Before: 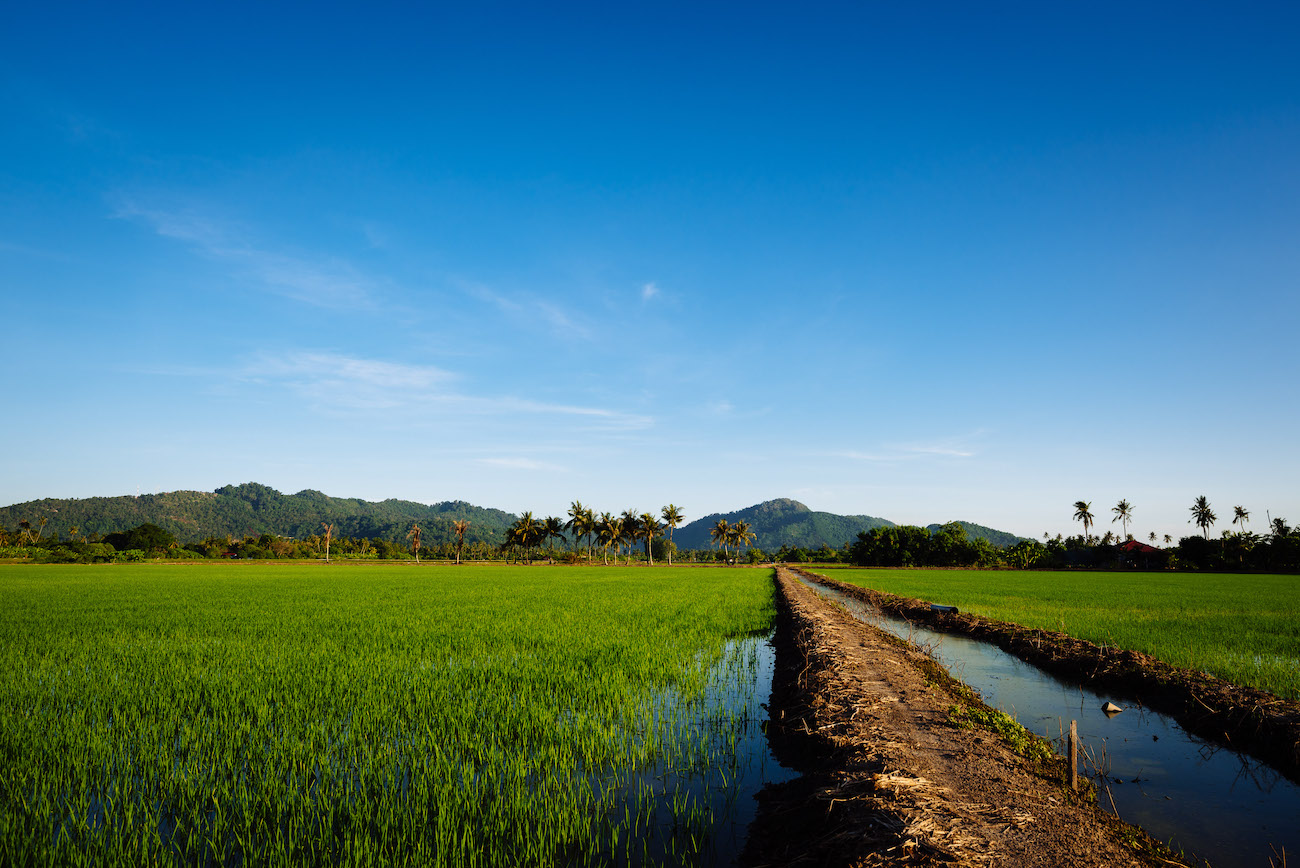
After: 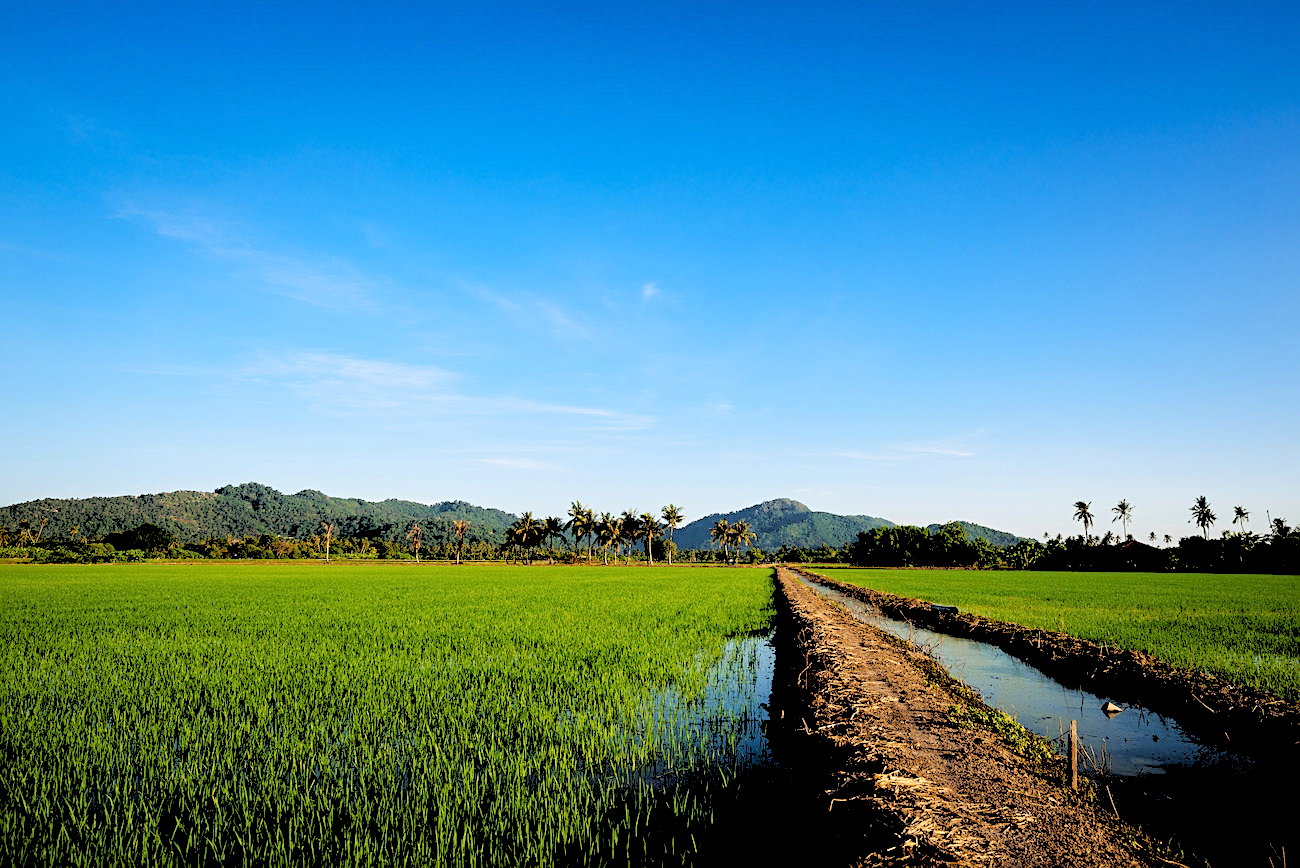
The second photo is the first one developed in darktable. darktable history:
rgb levels: levels [[0.027, 0.429, 0.996], [0, 0.5, 1], [0, 0.5, 1]]
sharpen: radius 2.167, amount 0.381, threshold 0
